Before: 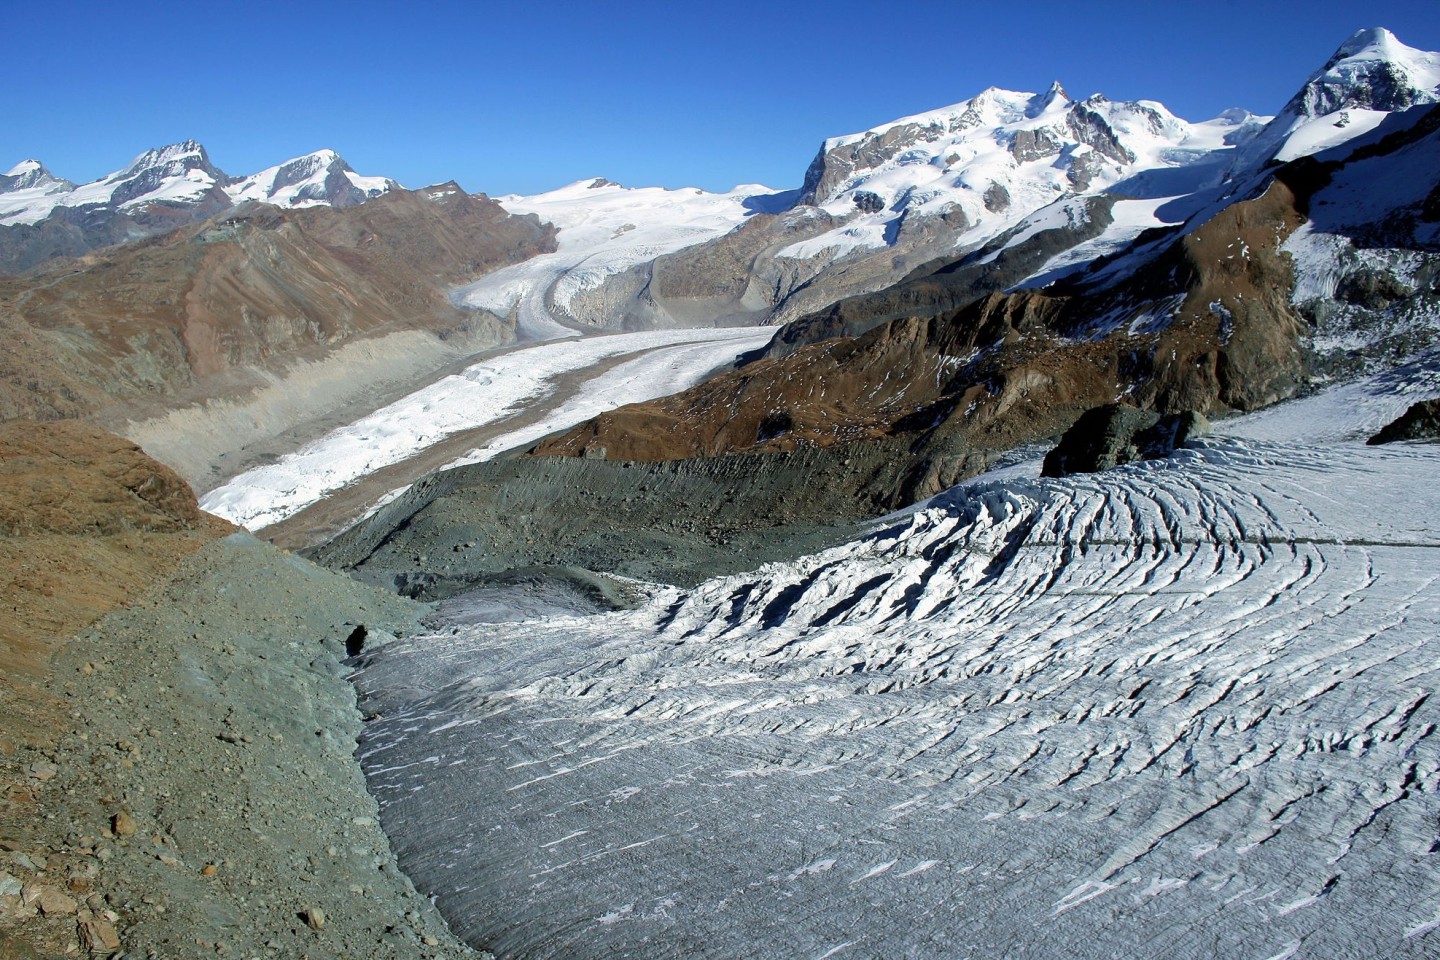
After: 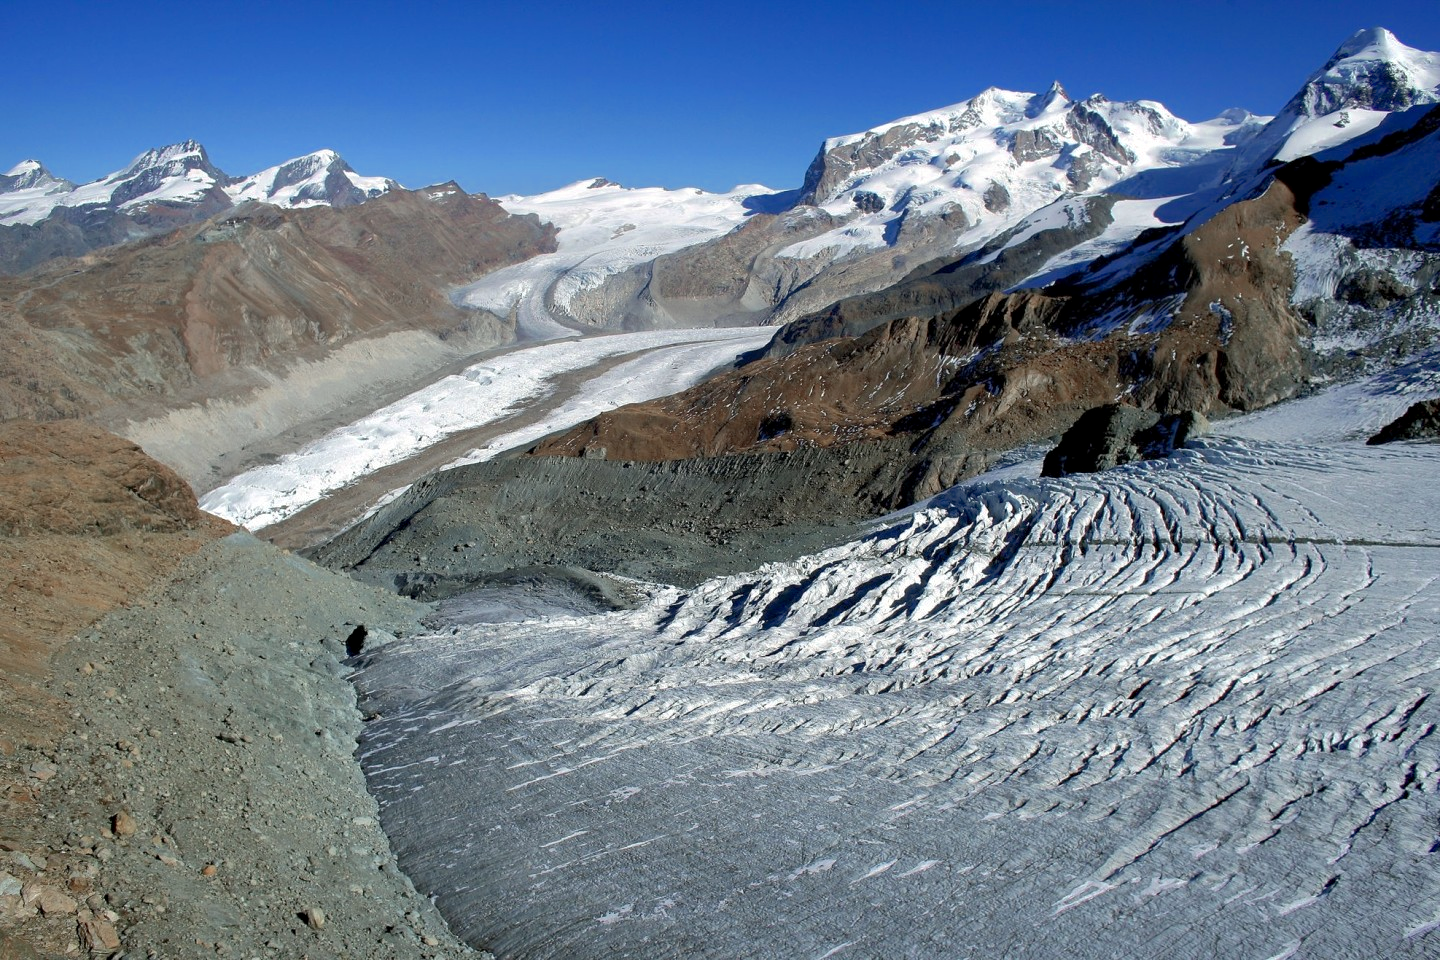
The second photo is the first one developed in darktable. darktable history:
contrast equalizer: y [[0.6 ×6], [0.55 ×6], [0 ×6], [0 ×6], [0 ×6]], mix 0.135
shadows and highlights: on, module defaults
color zones: curves: ch0 [(0, 0.473) (0.001, 0.473) (0.226, 0.548) (0.4, 0.589) (0.525, 0.54) (0.728, 0.403) (0.999, 0.473) (1, 0.473)]; ch1 [(0, 0.619) (0.001, 0.619) (0.234, 0.388) (0.4, 0.372) (0.528, 0.422) (0.732, 0.53) (0.999, 0.619) (1, 0.619)]; ch2 [(0, 0.547) (0.001, 0.547) (0.226, 0.45) (0.4, 0.525) (0.525, 0.585) (0.8, 0.511) (0.999, 0.547) (1, 0.547)]
